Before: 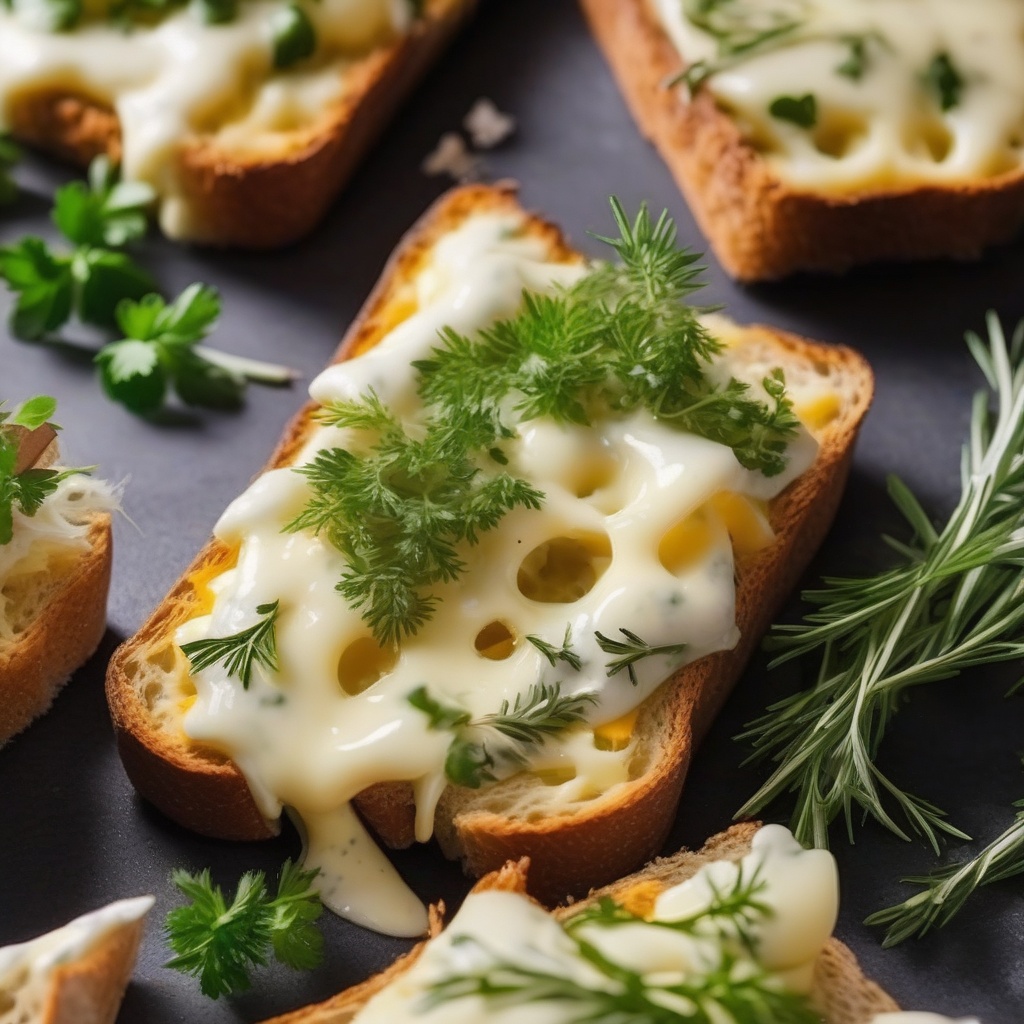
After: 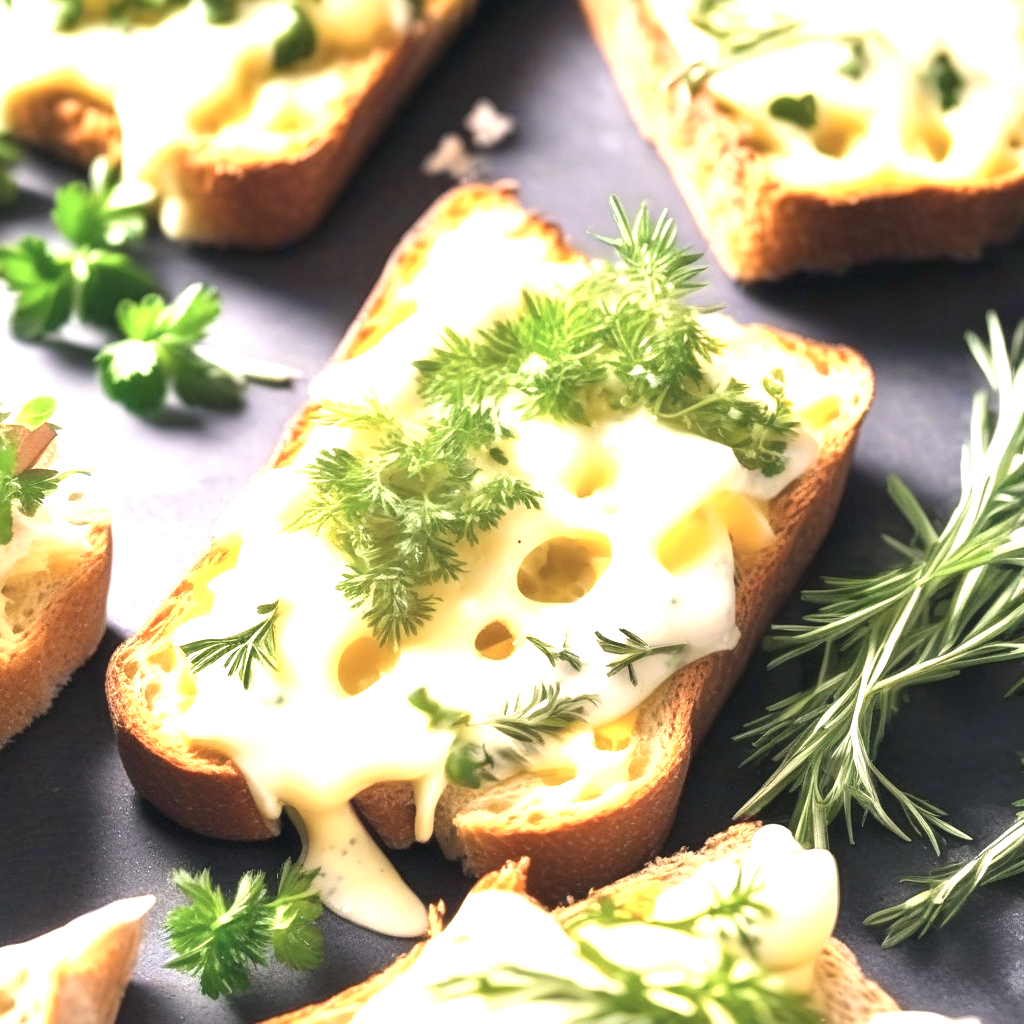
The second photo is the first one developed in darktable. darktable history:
exposure: black level correction 0, exposure 1.975 EV, compensate exposure bias true, compensate highlight preservation false
color correction: highlights a* 2.75, highlights b* 5, shadows a* -2.04, shadows b* -4.84, saturation 0.8
